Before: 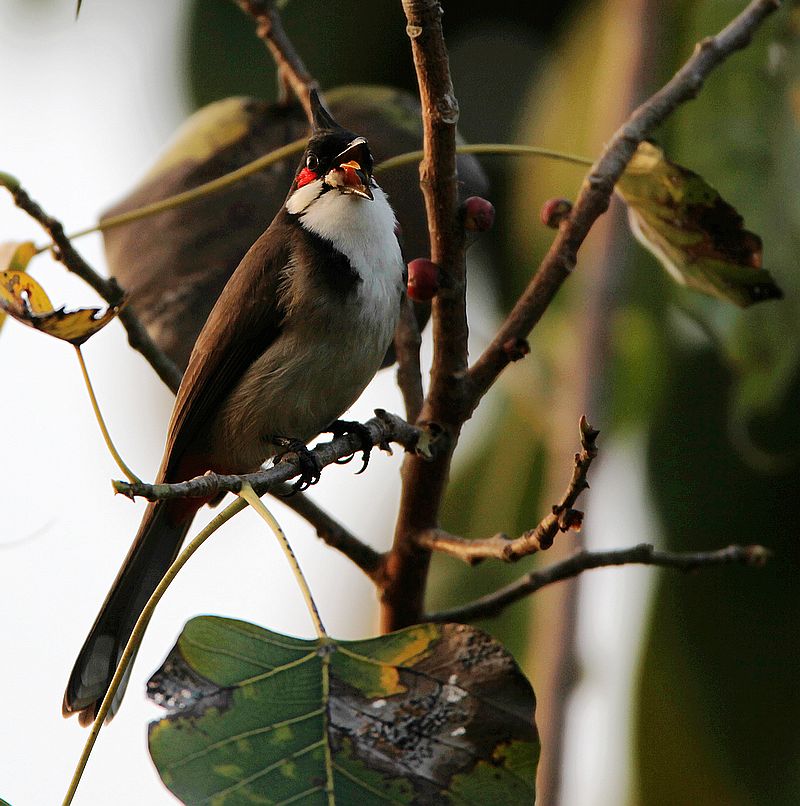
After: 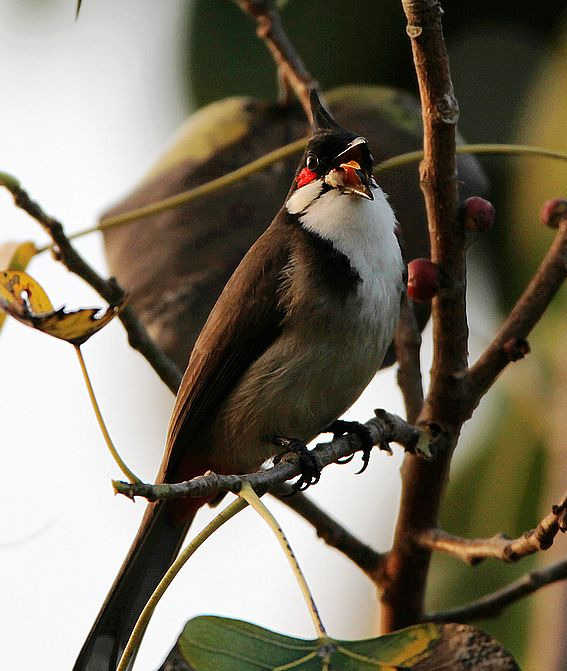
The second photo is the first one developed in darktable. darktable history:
crop: right 29.026%, bottom 16.635%
